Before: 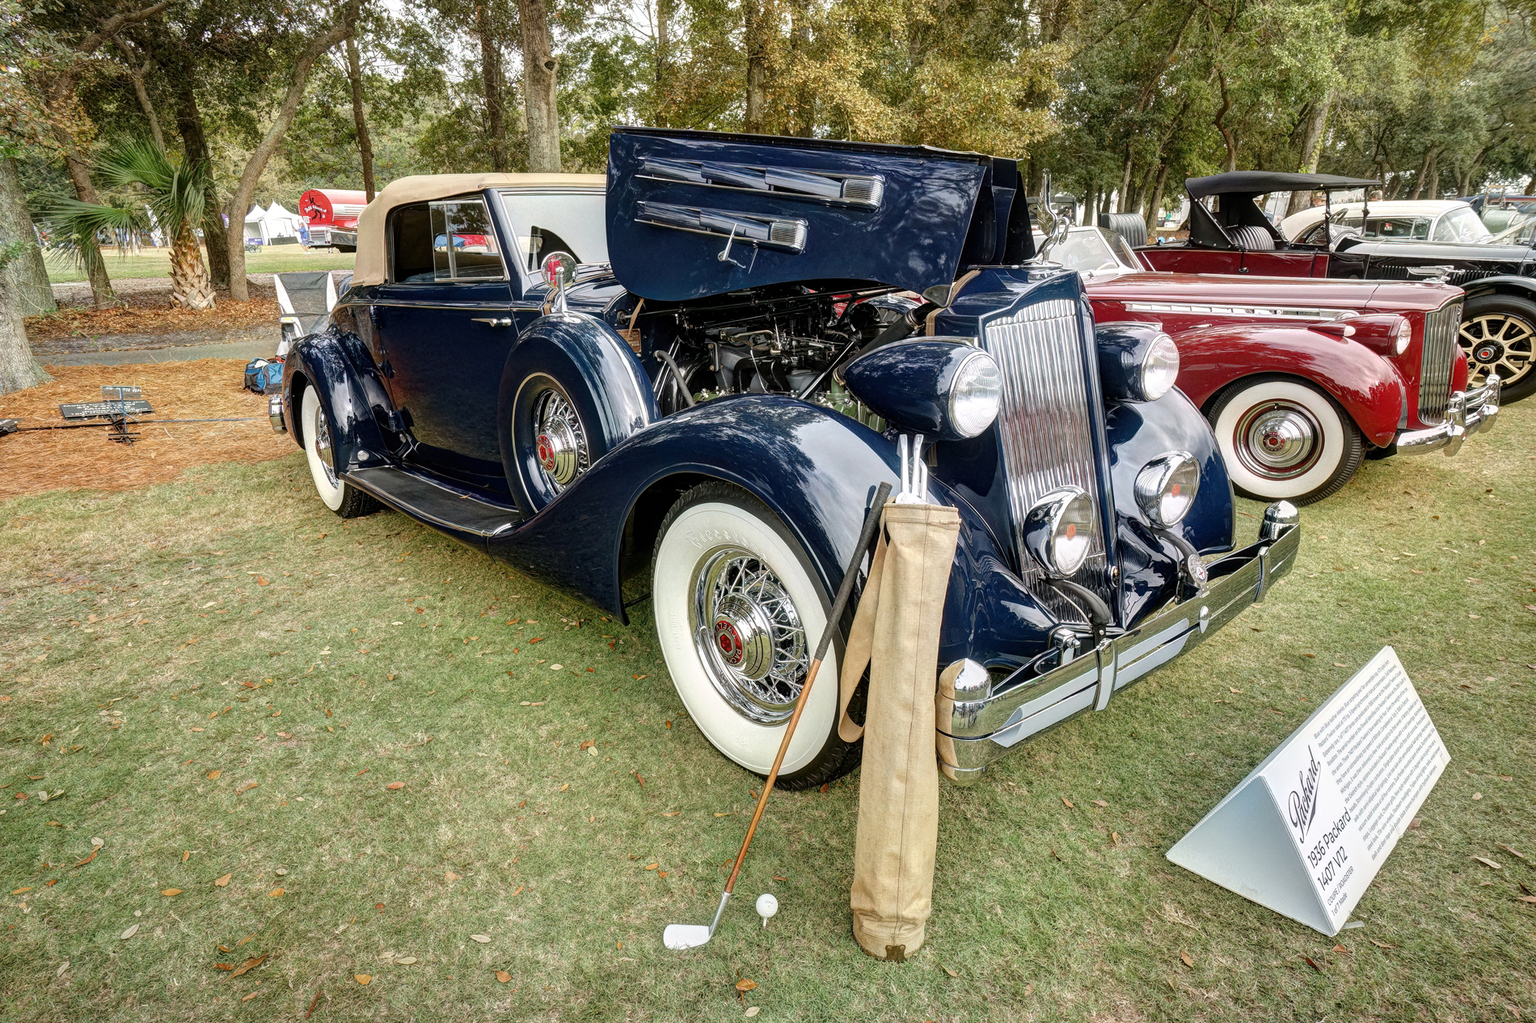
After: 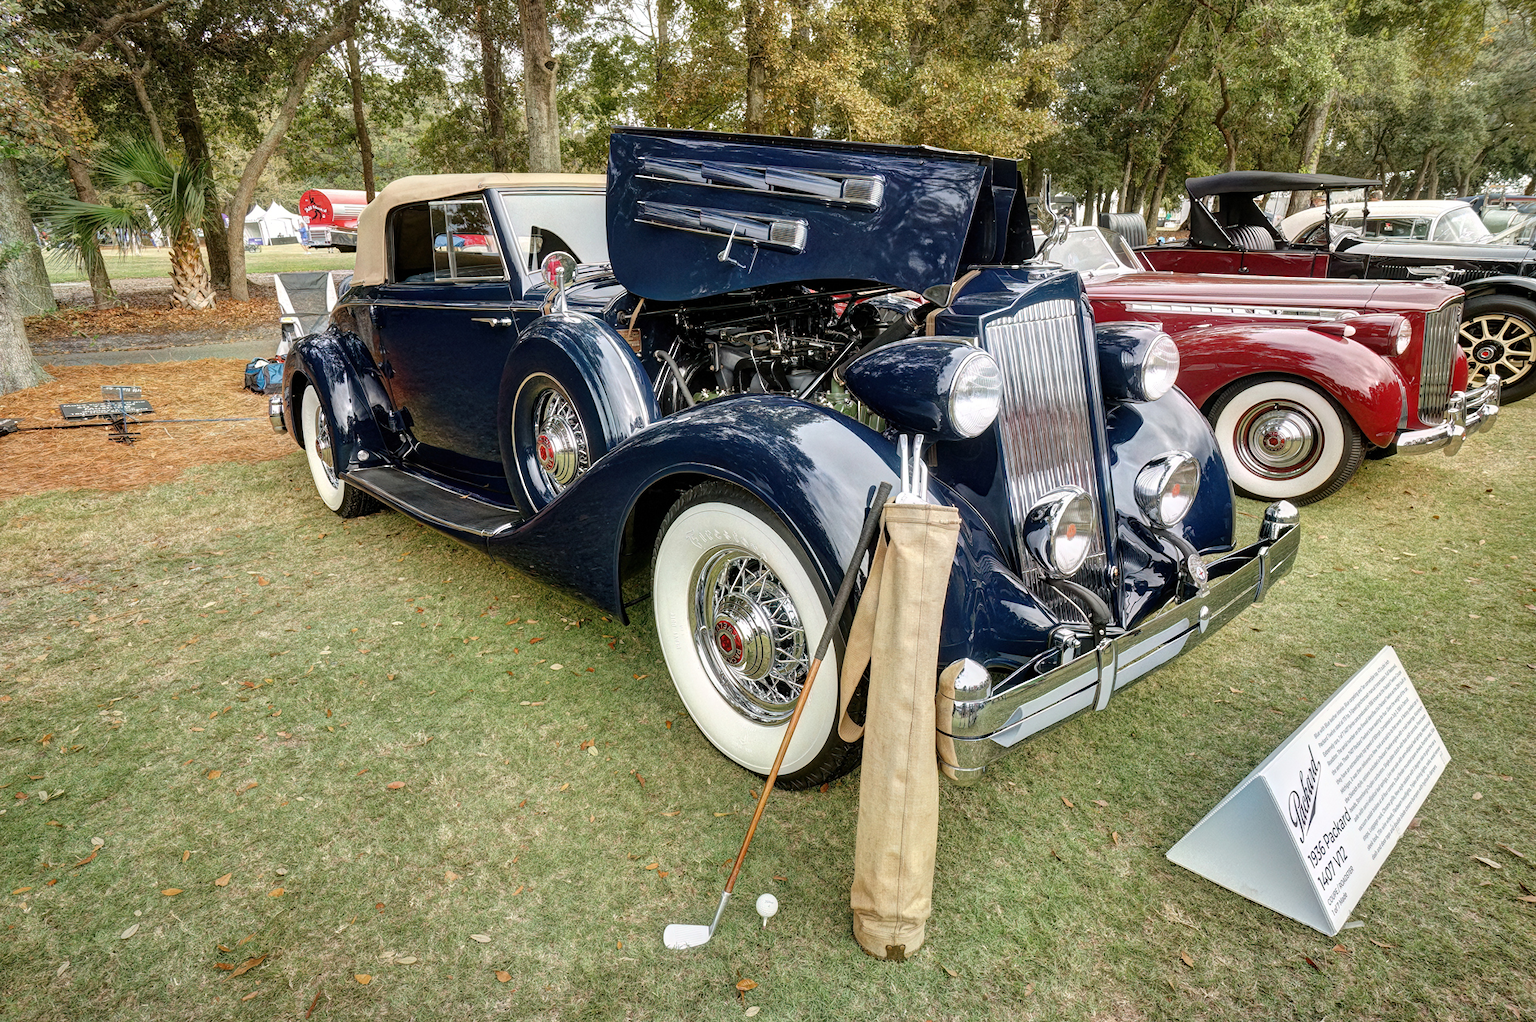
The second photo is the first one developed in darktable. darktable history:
sharpen: radius 5.325, amount 0.312, threshold 26.433
shadows and highlights: shadows 37.27, highlights -28.18, soften with gaussian
